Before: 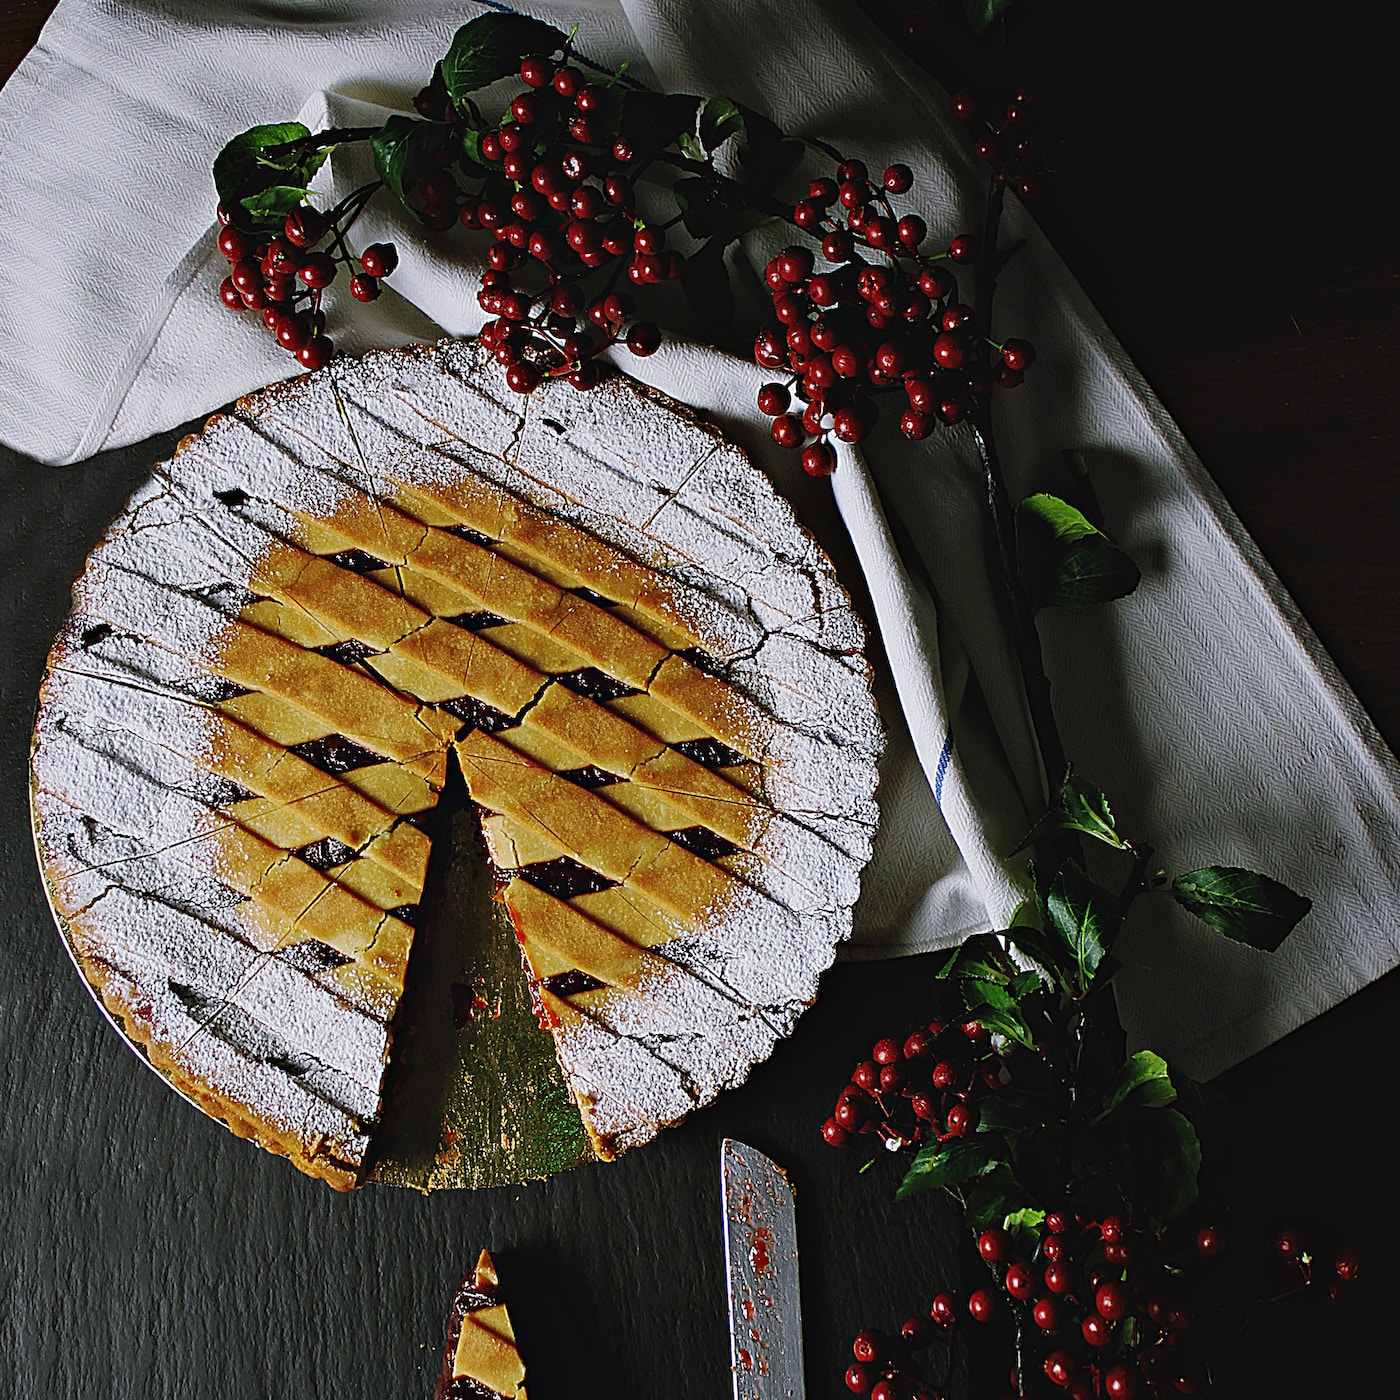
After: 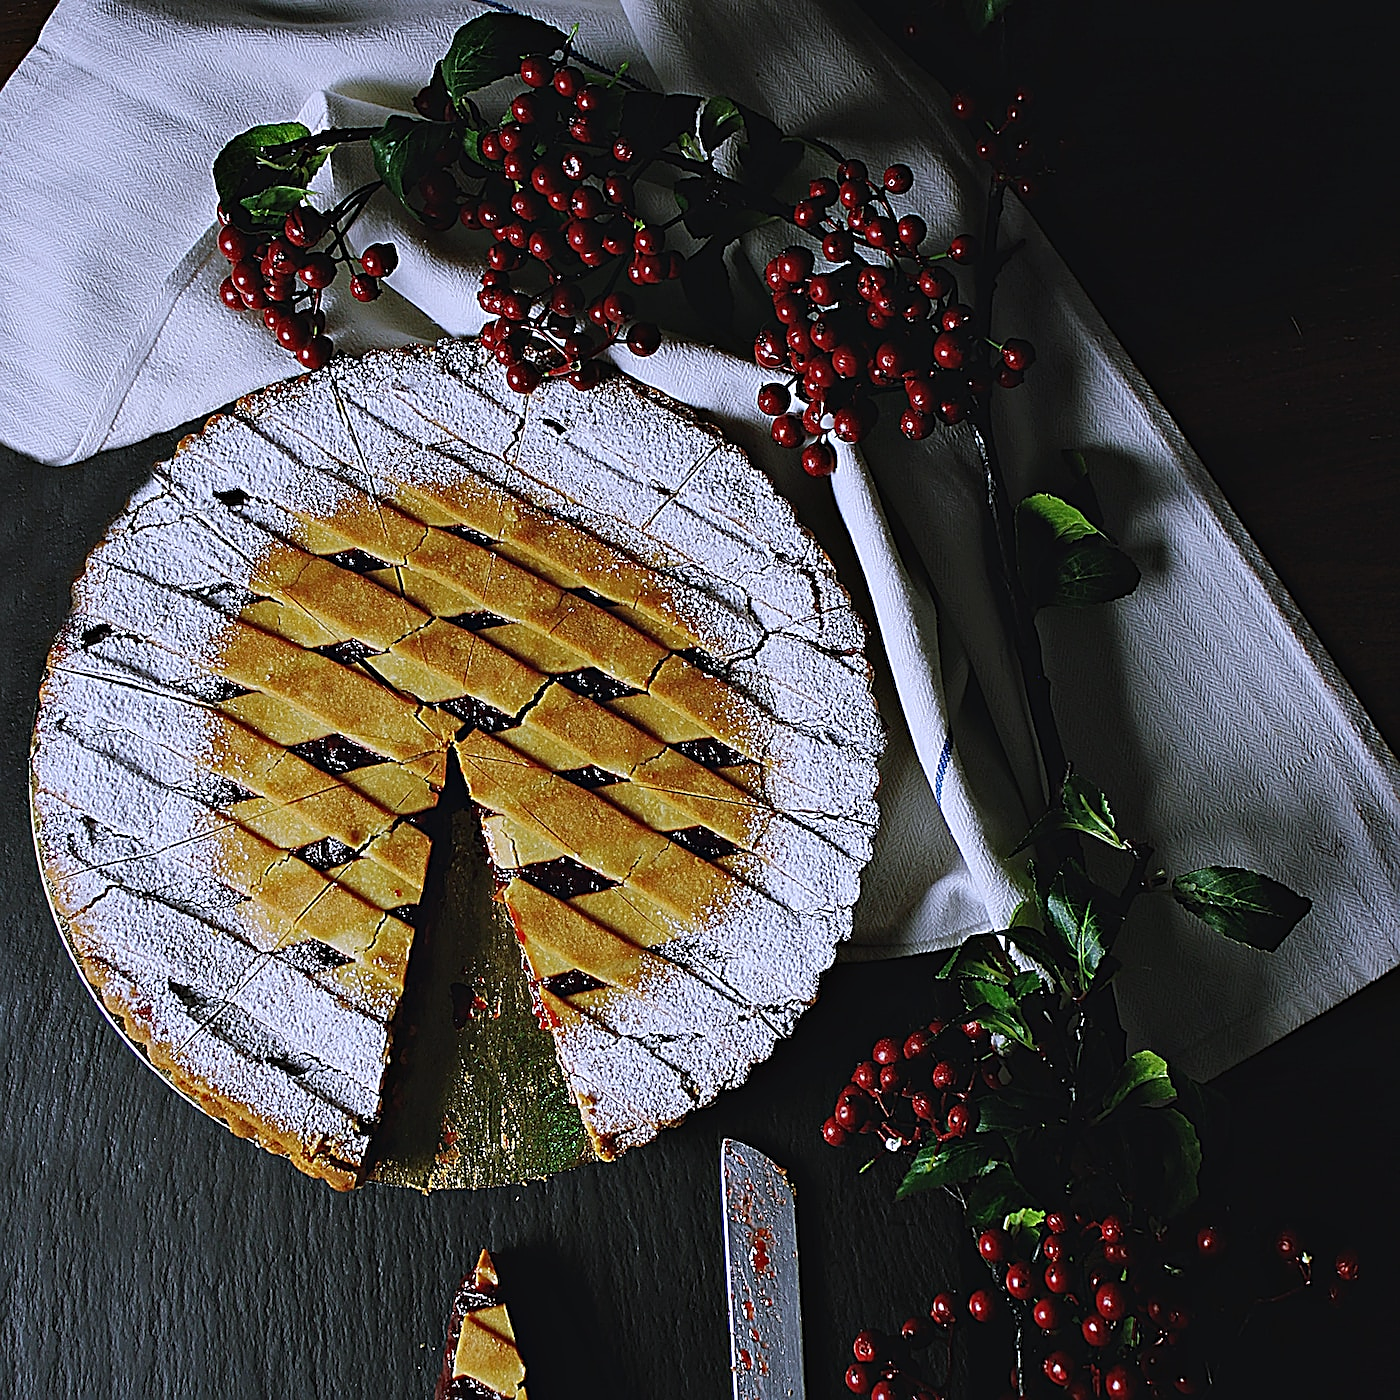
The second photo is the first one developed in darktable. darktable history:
white balance: red 0.967, blue 1.119, emerald 0.756
sharpen: on, module defaults
